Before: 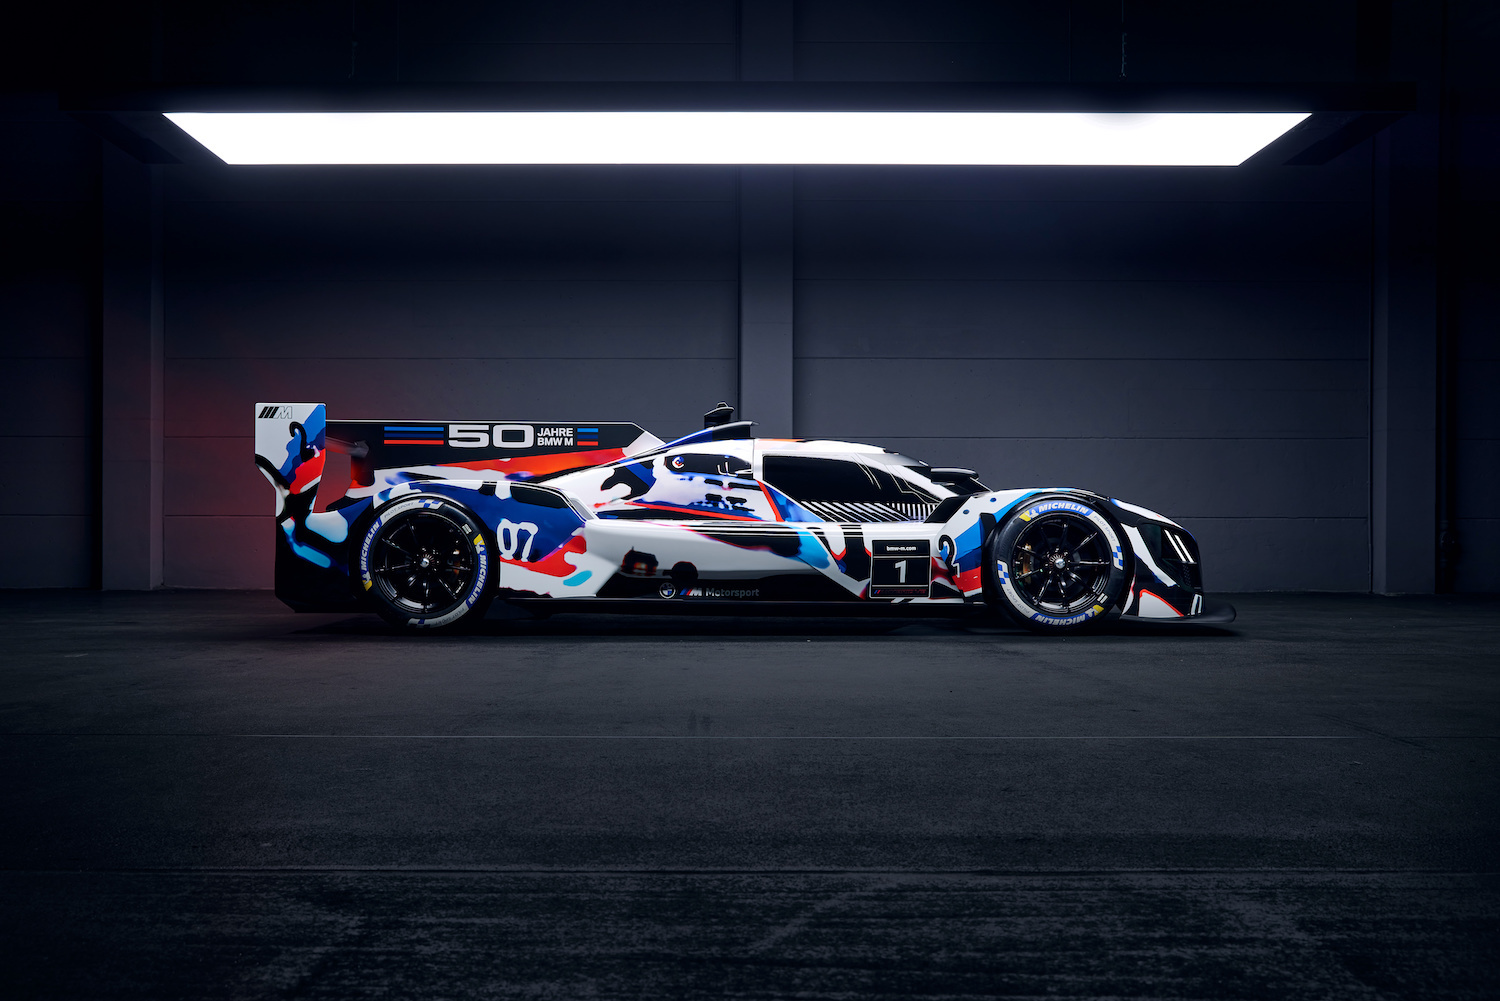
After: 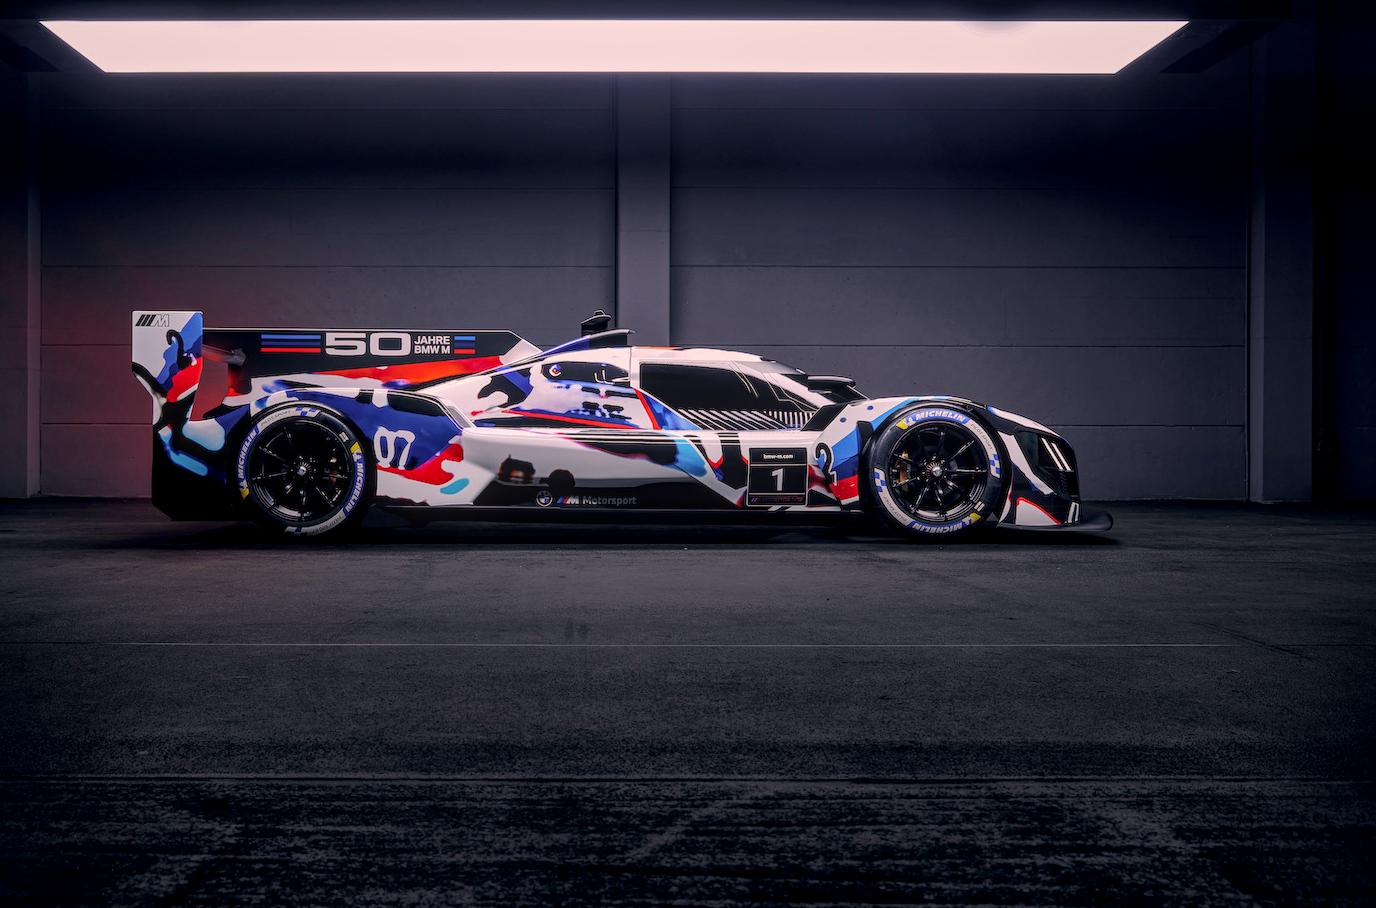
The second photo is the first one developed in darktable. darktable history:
local contrast: highlights 74%, shadows 55%, detail 176%, midtone range 0.207
crop and rotate: left 8.262%, top 9.226%
color correction: highlights a* 12.23, highlights b* 5.41
